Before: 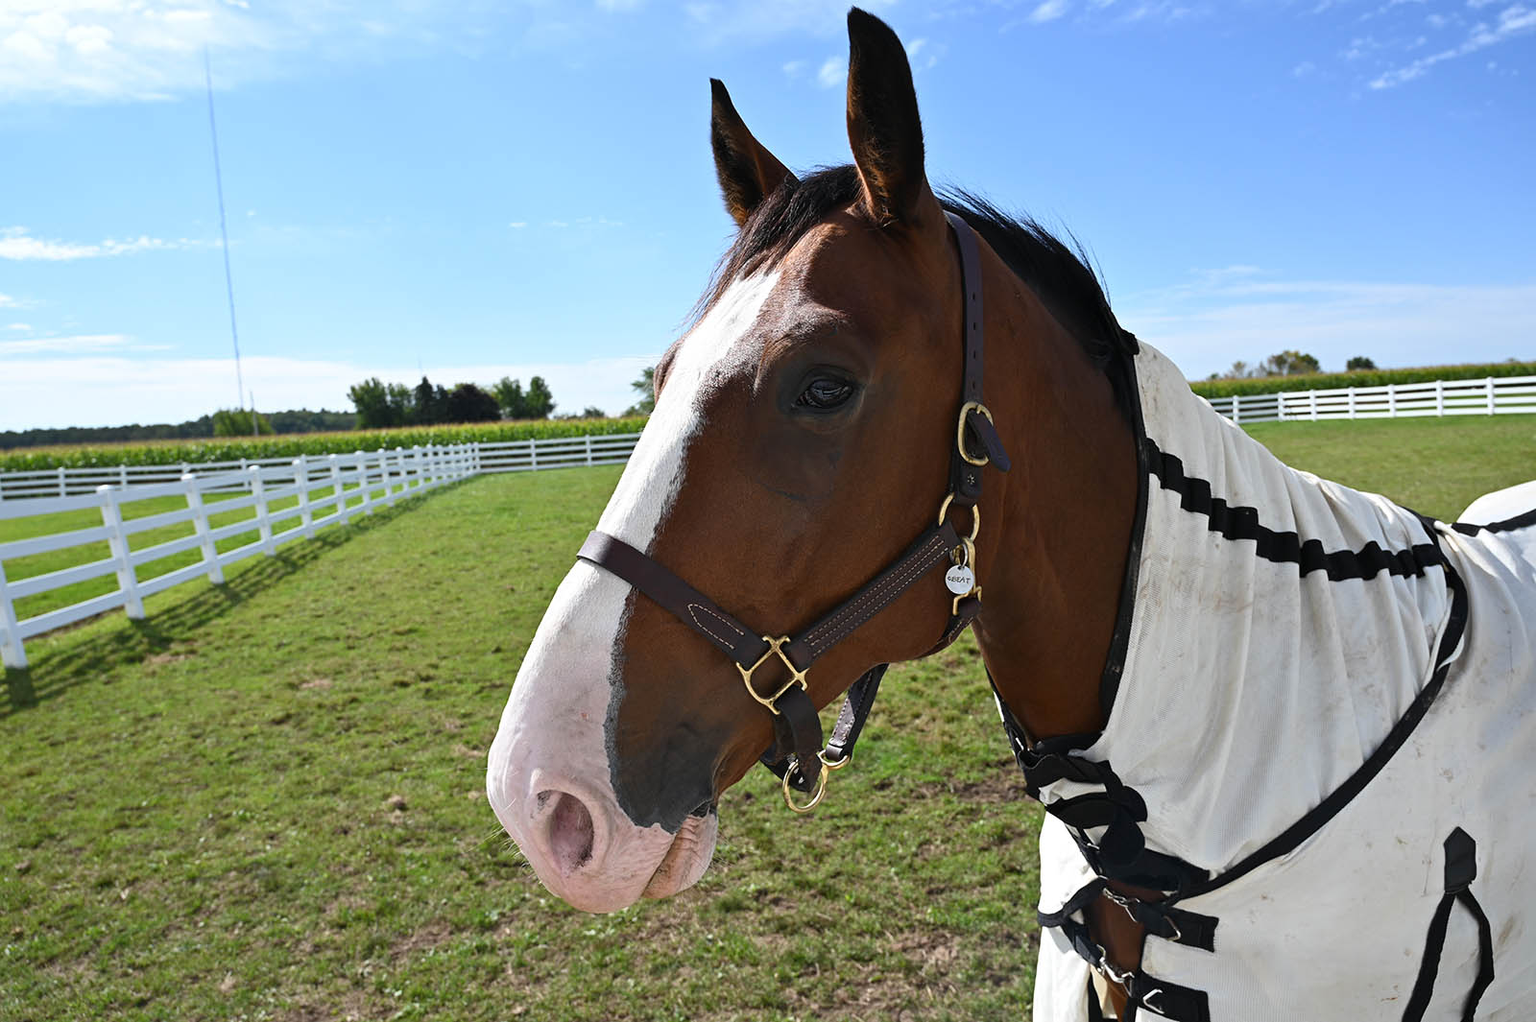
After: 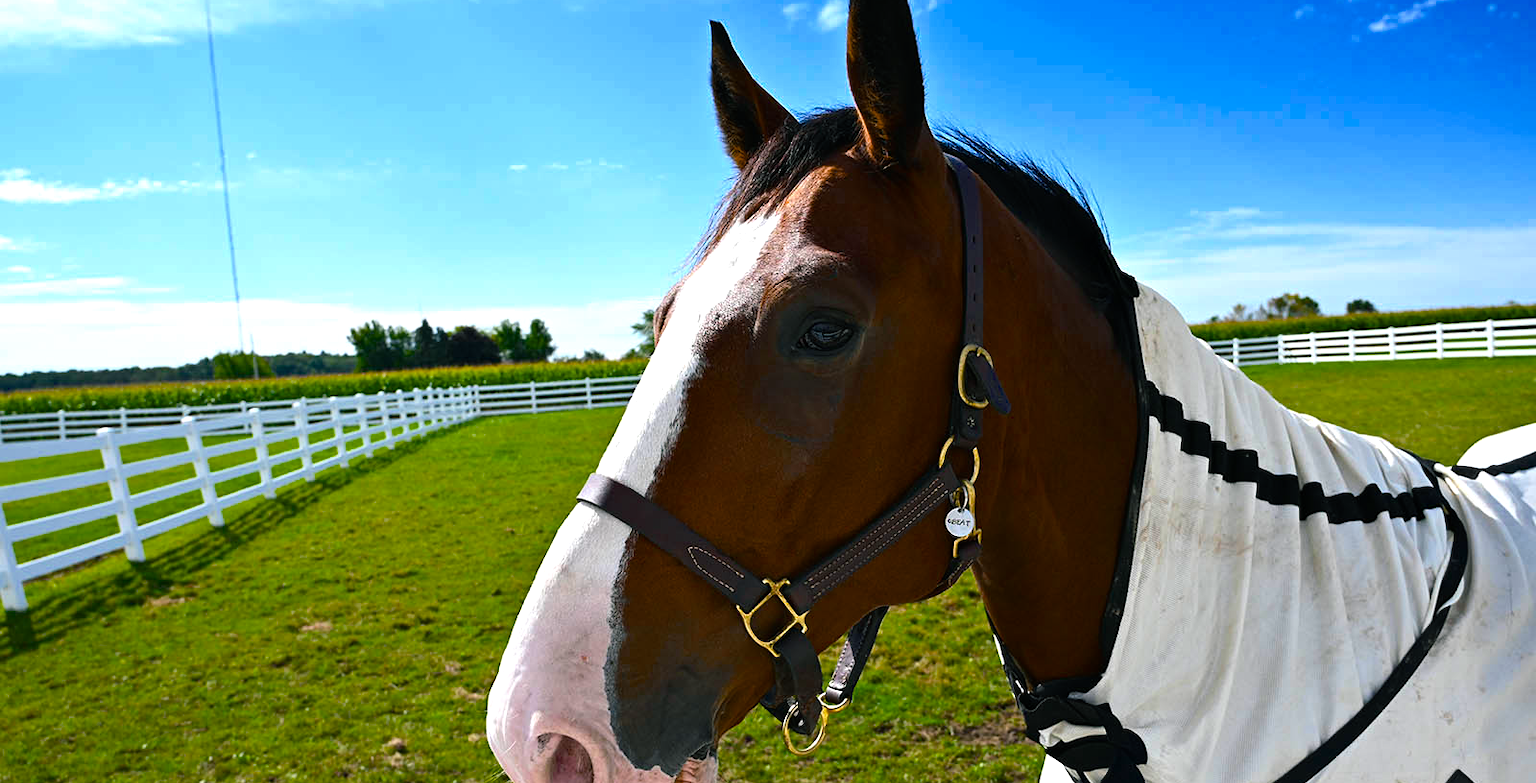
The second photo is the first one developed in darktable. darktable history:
color balance rgb: shadows lift › luminance -7.284%, shadows lift › chroma 2.304%, shadows lift › hue 168.08°, linear chroma grading › global chroma 15.27%, perceptual saturation grading › global saturation 29.782%, perceptual brilliance grading › global brilliance 2.316%, perceptual brilliance grading › highlights -3.684%, global vibrance 9.275%, contrast 15.367%, saturation formula JzAzBz (2021)
crop: top 5.667%, bottom 17.655%
